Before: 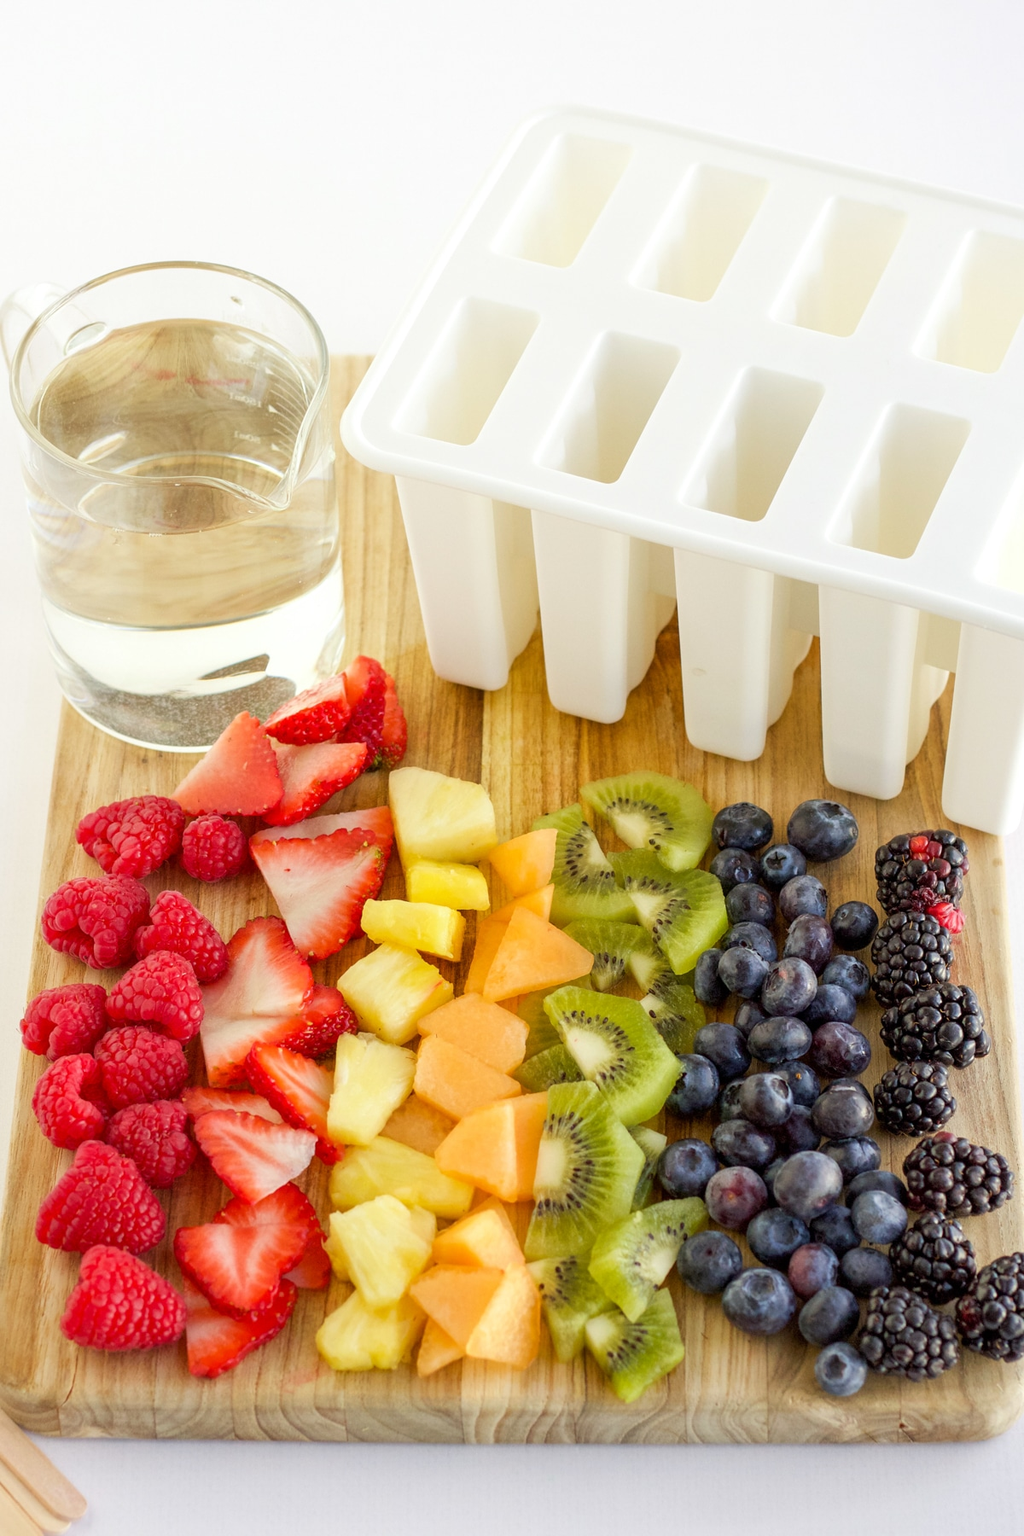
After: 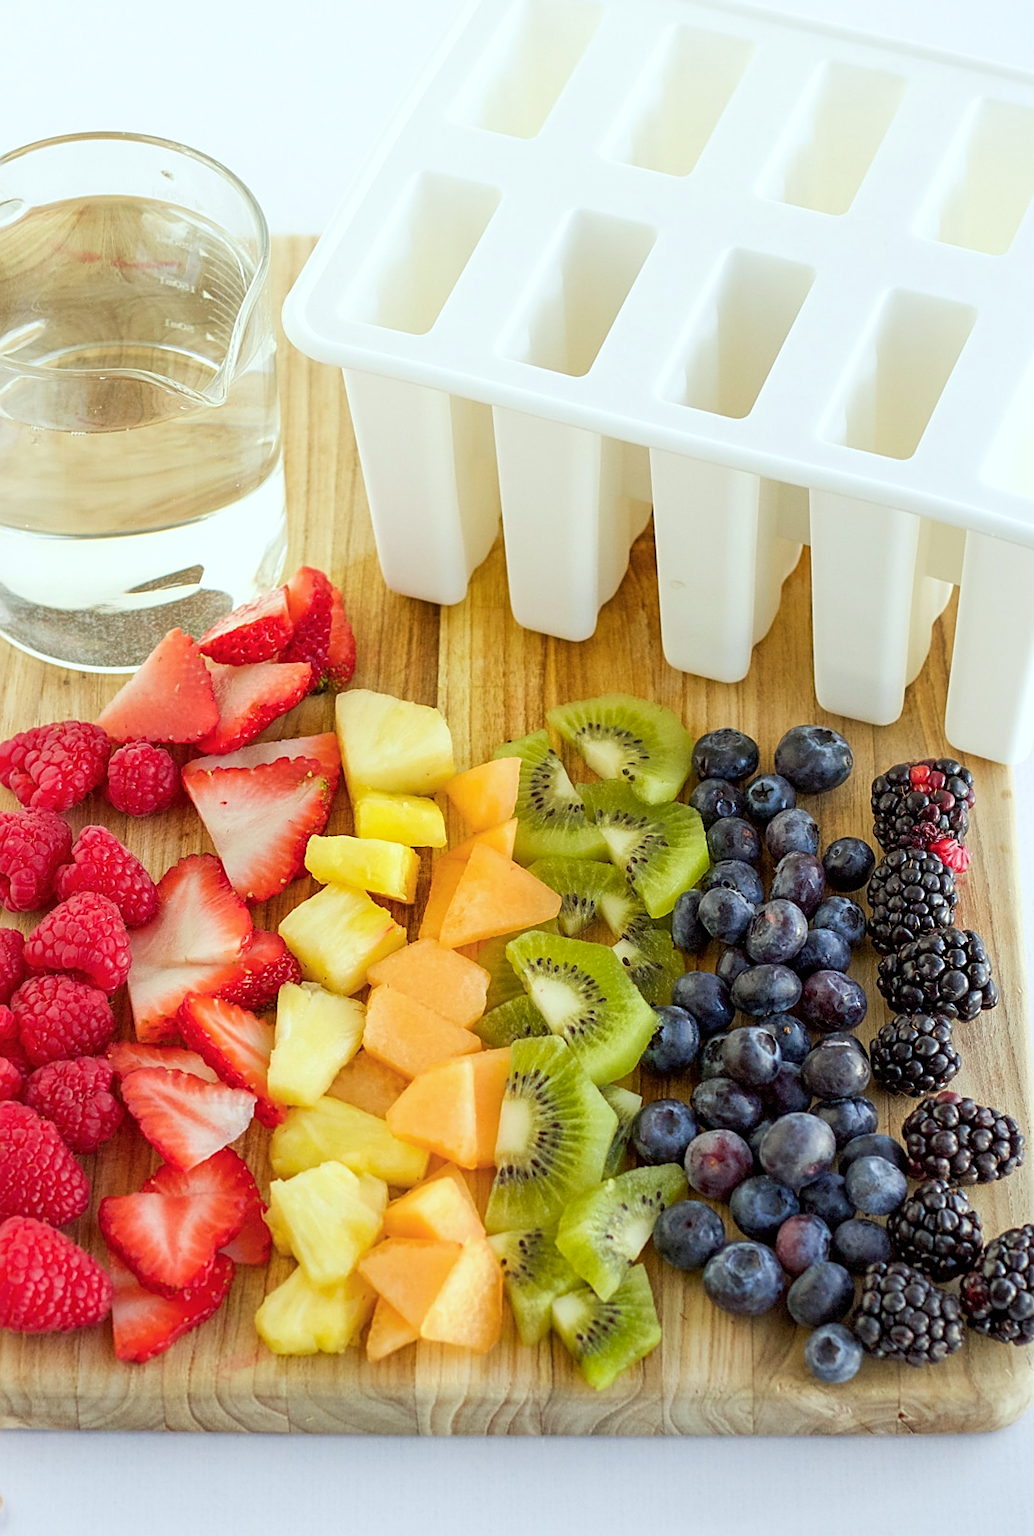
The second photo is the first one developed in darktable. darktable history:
crop and rotate: left 8.262%, top 9.226%
sharpen: on, module defaults
color calibration: output R [1.003, 0.027, -0.041, 0], output G [-0.018, 1.043, -0.038, 0], output B [0.071, -0.086, 1.017, 0], illuminant as shot in camera, x 0.359, y 0.362, temperature 4570.54 K
